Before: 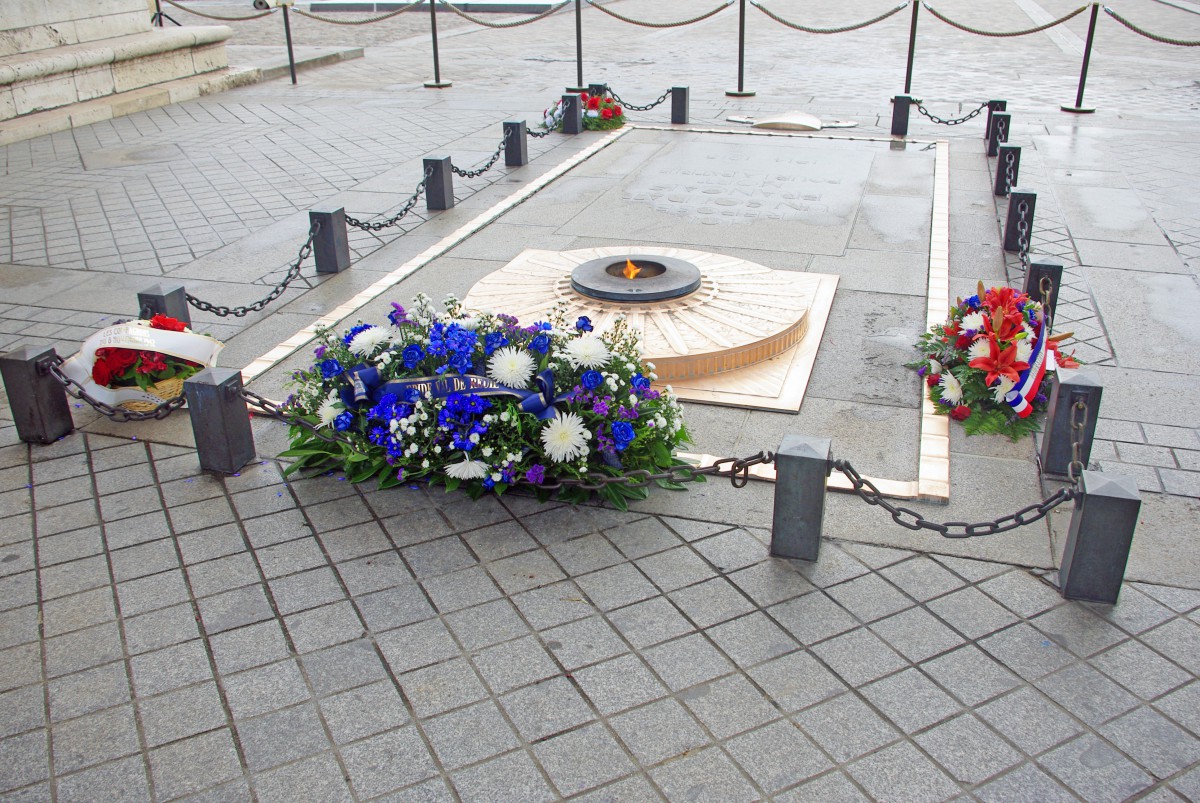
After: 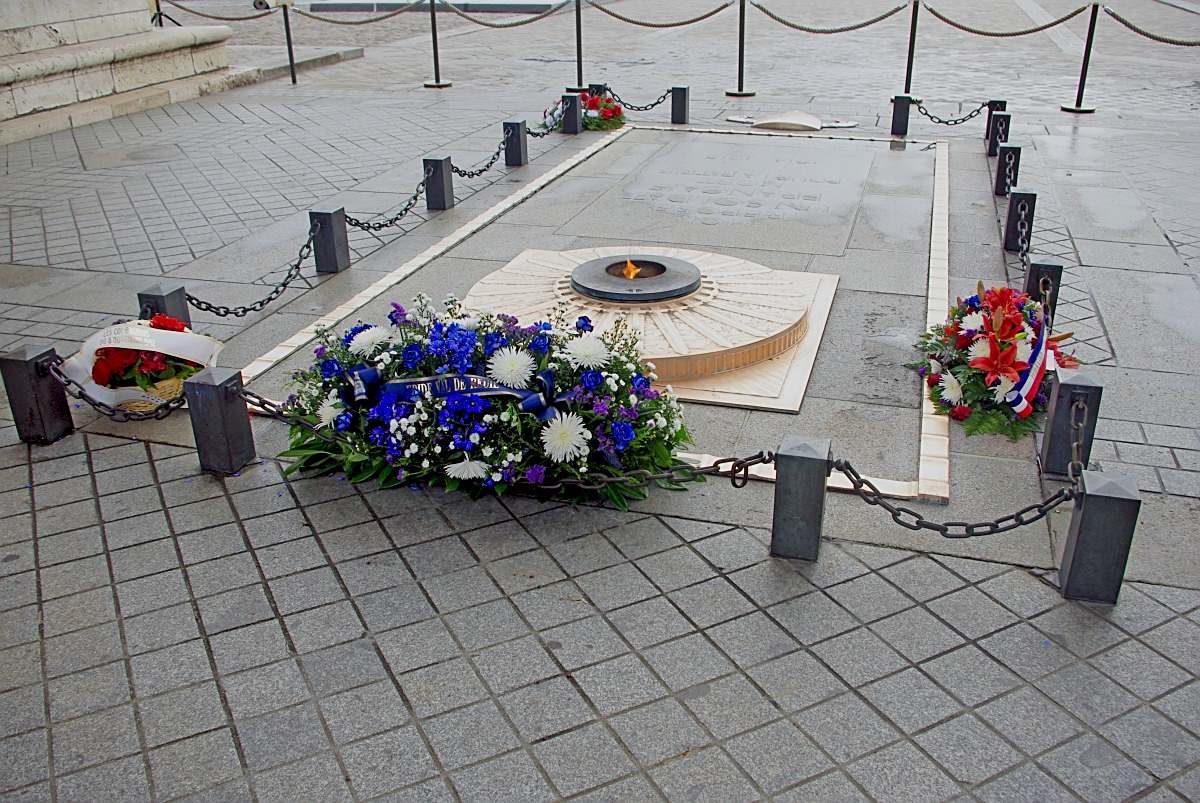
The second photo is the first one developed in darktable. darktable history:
exposure: black level correction 0.011, exposure -0.483 EV, compensate highlight preservation false
sharpen: on, module defaults
